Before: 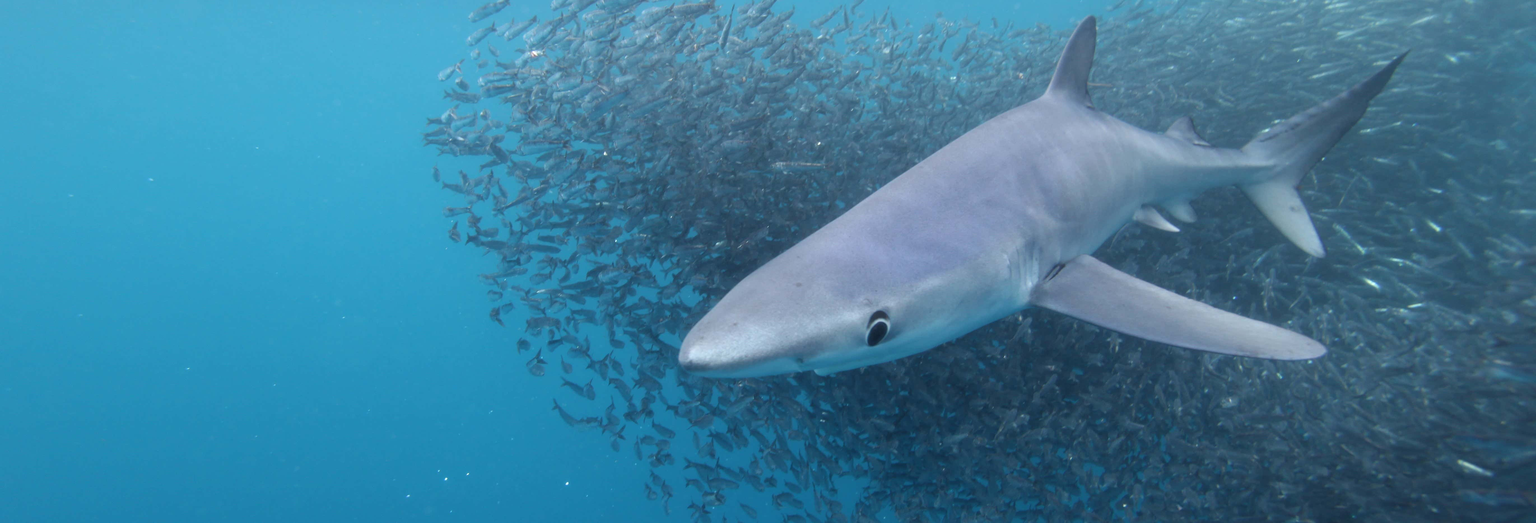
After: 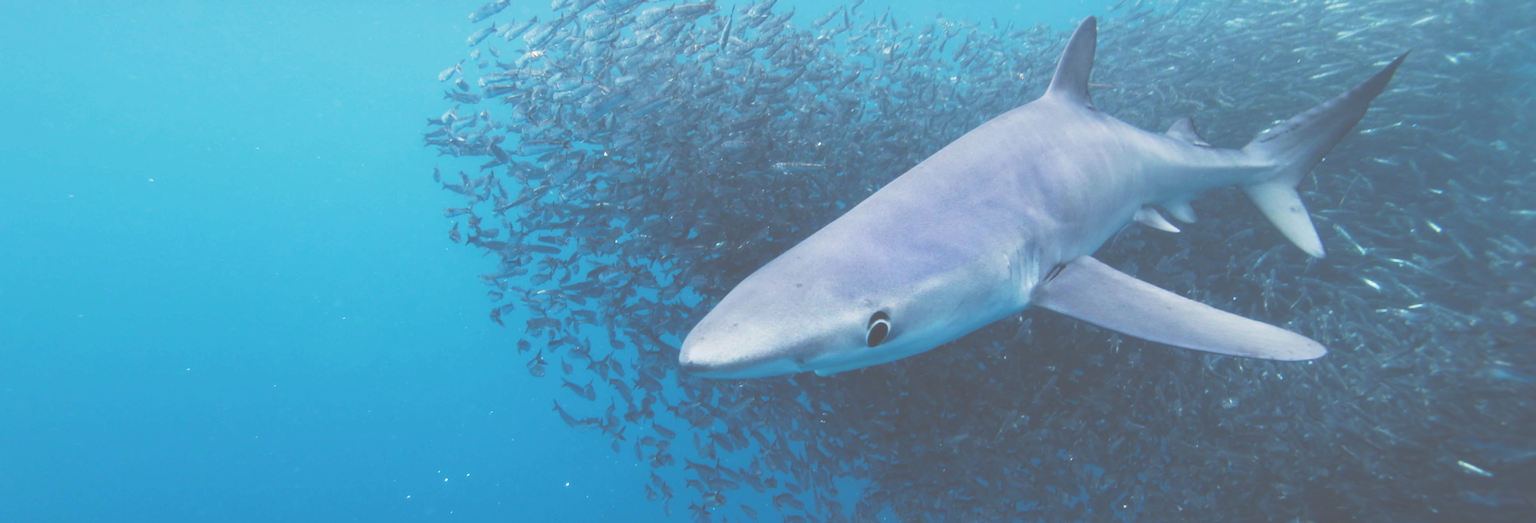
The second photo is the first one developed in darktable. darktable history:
tone curve: curves: ch0 [(0, 0) (0.003, 0.345) (0.011, 0.345) (0.025, 0.345) (0.044, 0.349) (0.069, 0.353) (0.1, 0.356) (0.136, 0.359) (0.177, 0.366) (0.224, 0.378) (0.277, 0.398) (0.335, 0.429) (0.399, 0.476) (0.468, 0.545) (0.543, 0.624) (0.623, 0.721) (0.709, 0.811) (0.801, 0.876) (0.898, 0.913) (1, 1)], preserve colors none
